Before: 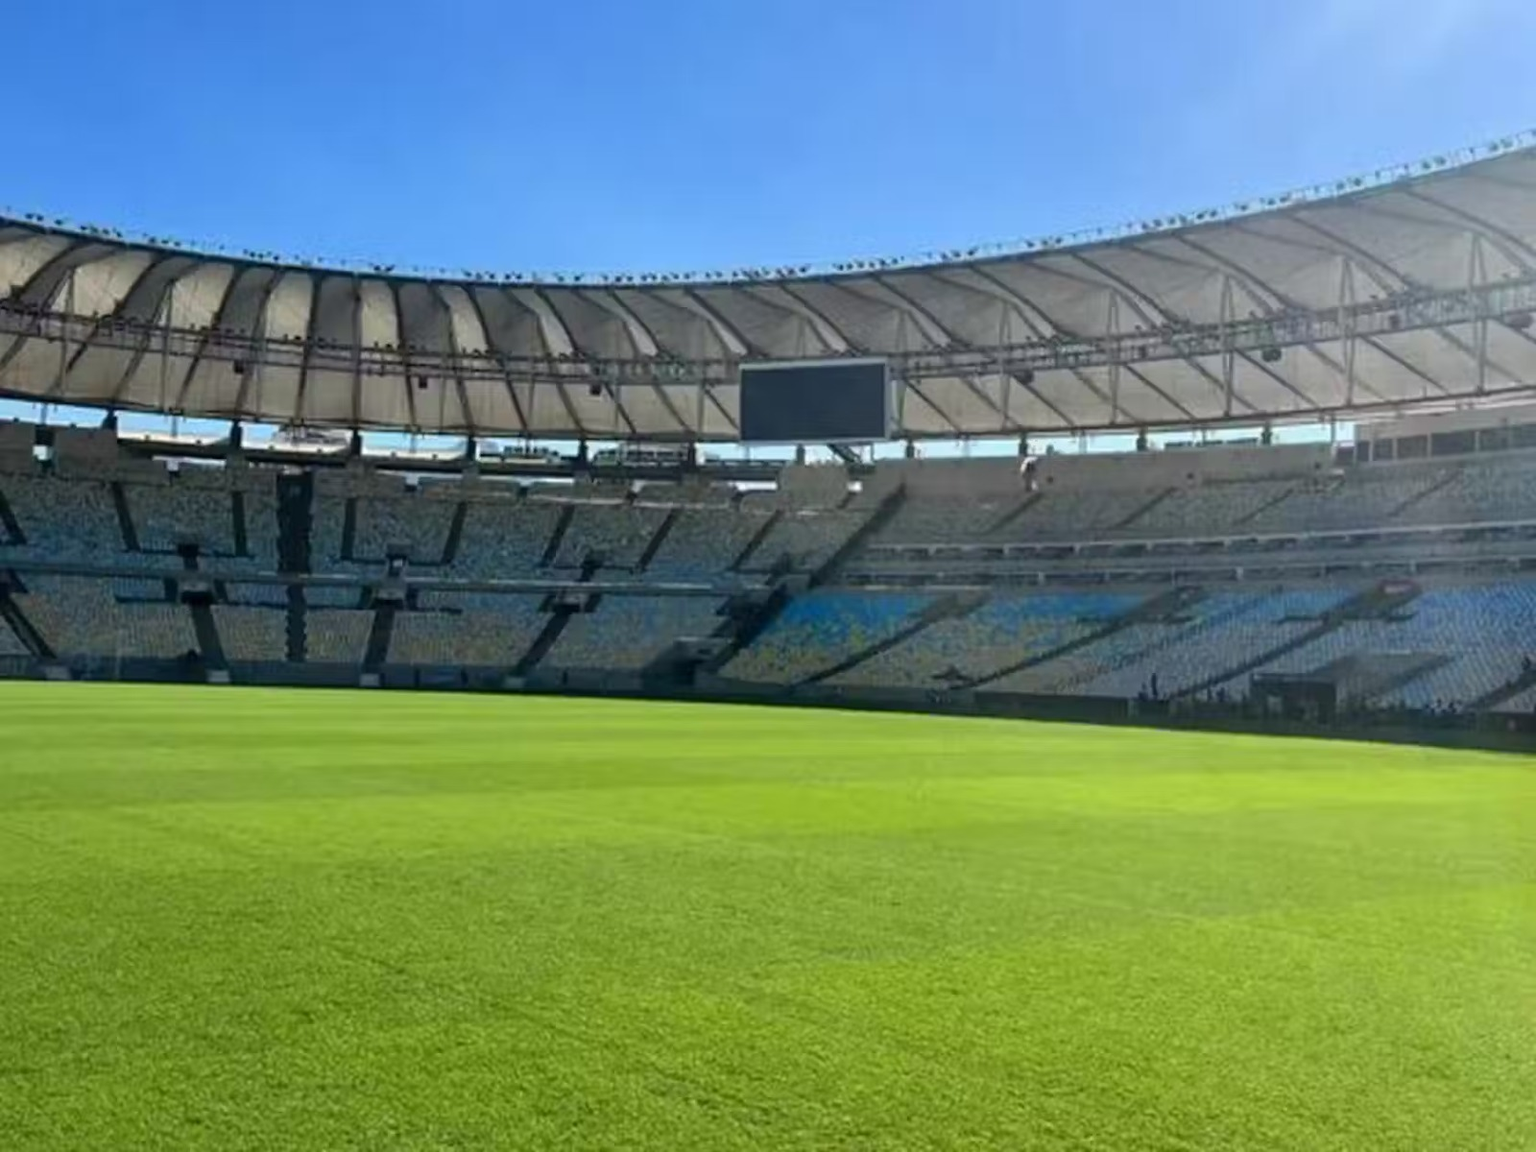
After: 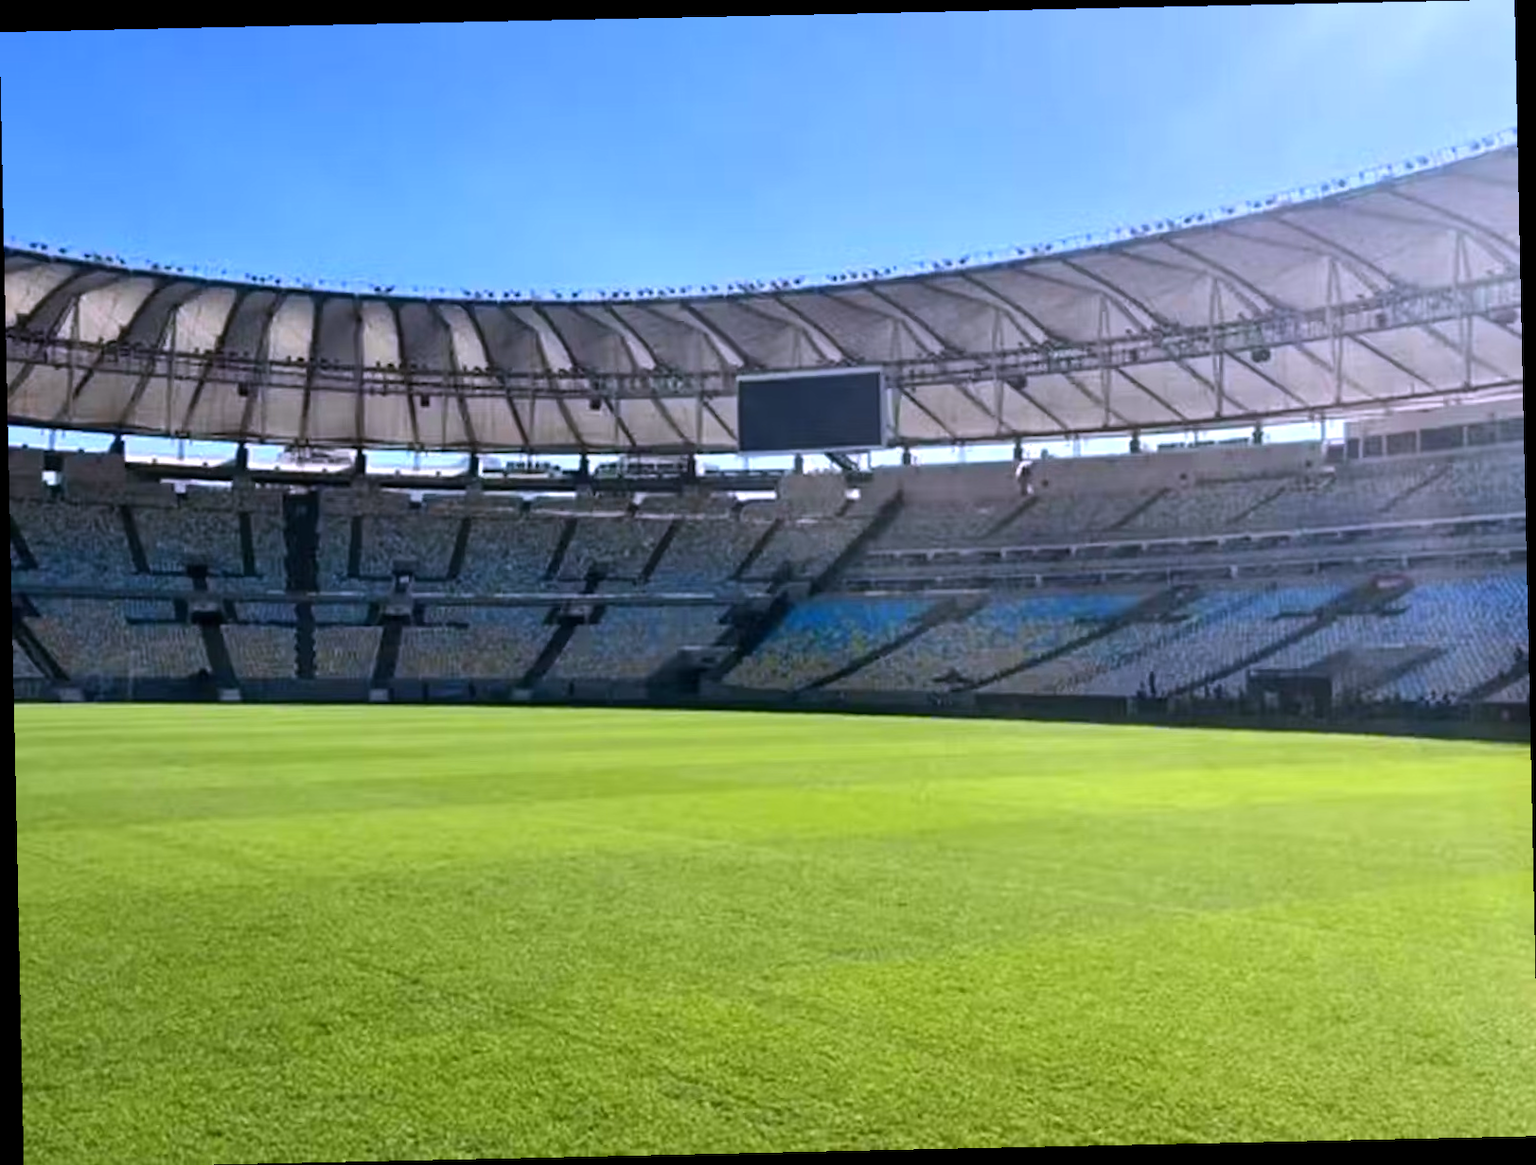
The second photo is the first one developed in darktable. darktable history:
crop: top 0.05%, bottom 0.098%
white balance: red 1.042, blue 1.17
rotate and perspective: rotation -1.24°, automatic cropping off
tone equalizer: -8 EV -0.417 EV, -7 EV -0.389 EV, -6 EV -0.333 EV, -5 EV -0.222 EV, -3 EV 0.222 EV, -2 EV 0.333 EV, -1 EV 0.389 EV, +0 EV 0.417 EV, edges refinement/feathering 500, mask exposure compensation -1.57 EV, preserve details no
